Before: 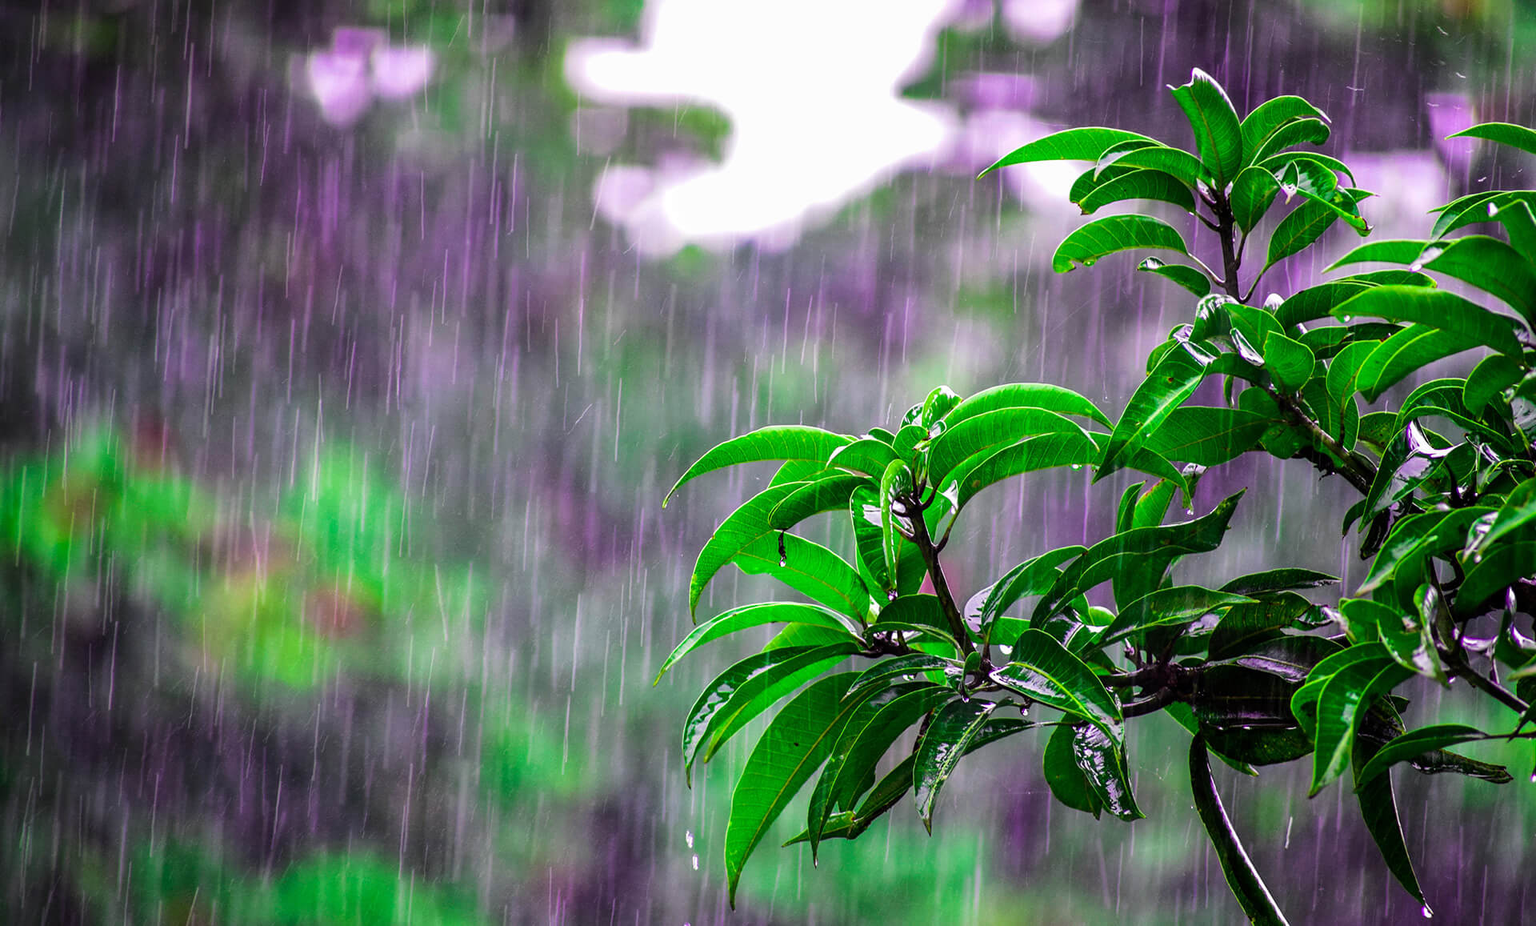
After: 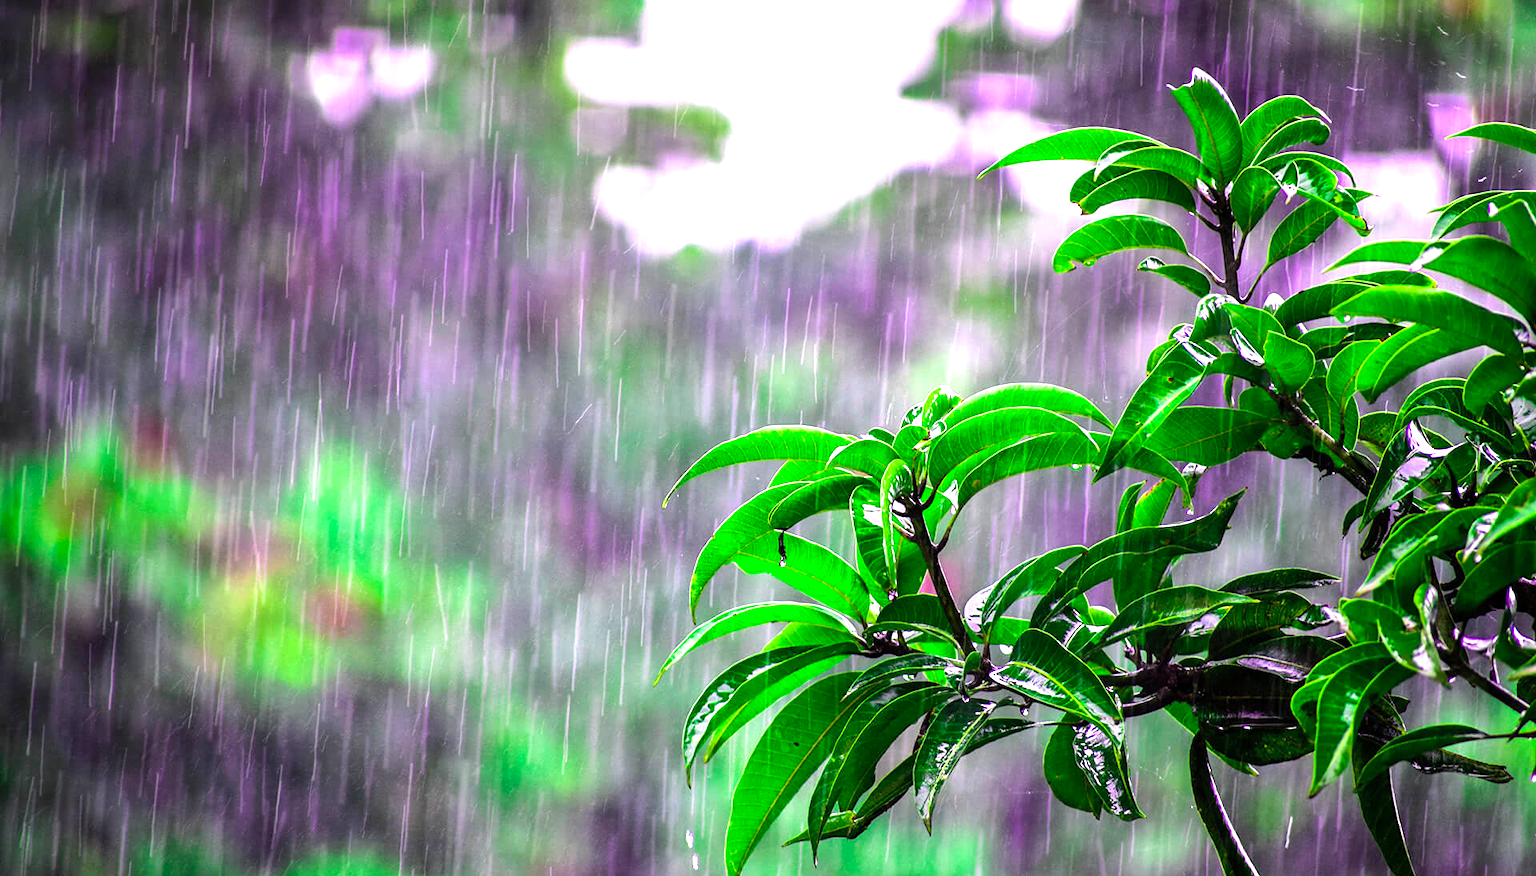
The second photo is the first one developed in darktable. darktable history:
crop and rotate: top 0.014%, bottom 5.267%
levels: white 99.93%, levels [0, 0.394, 0.787]
